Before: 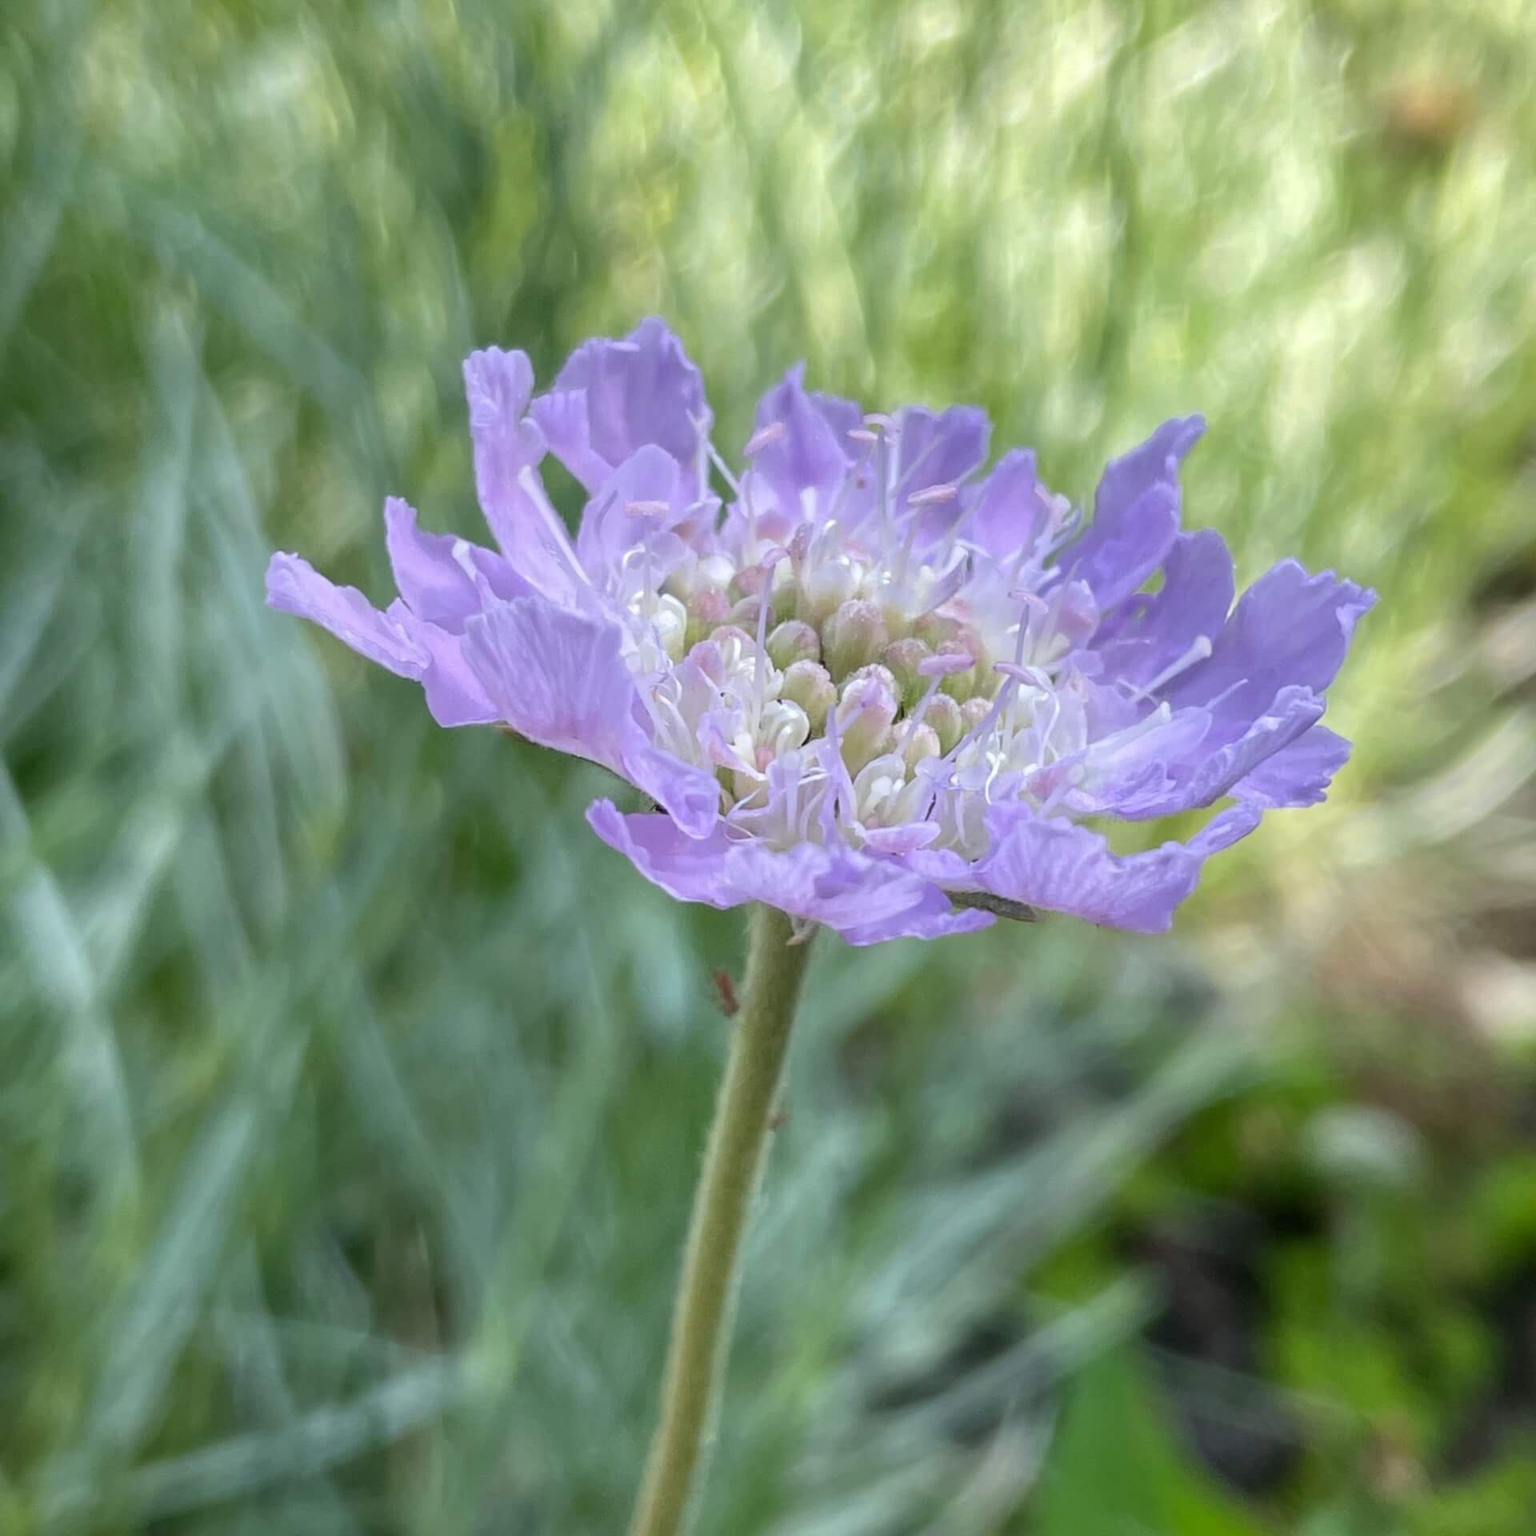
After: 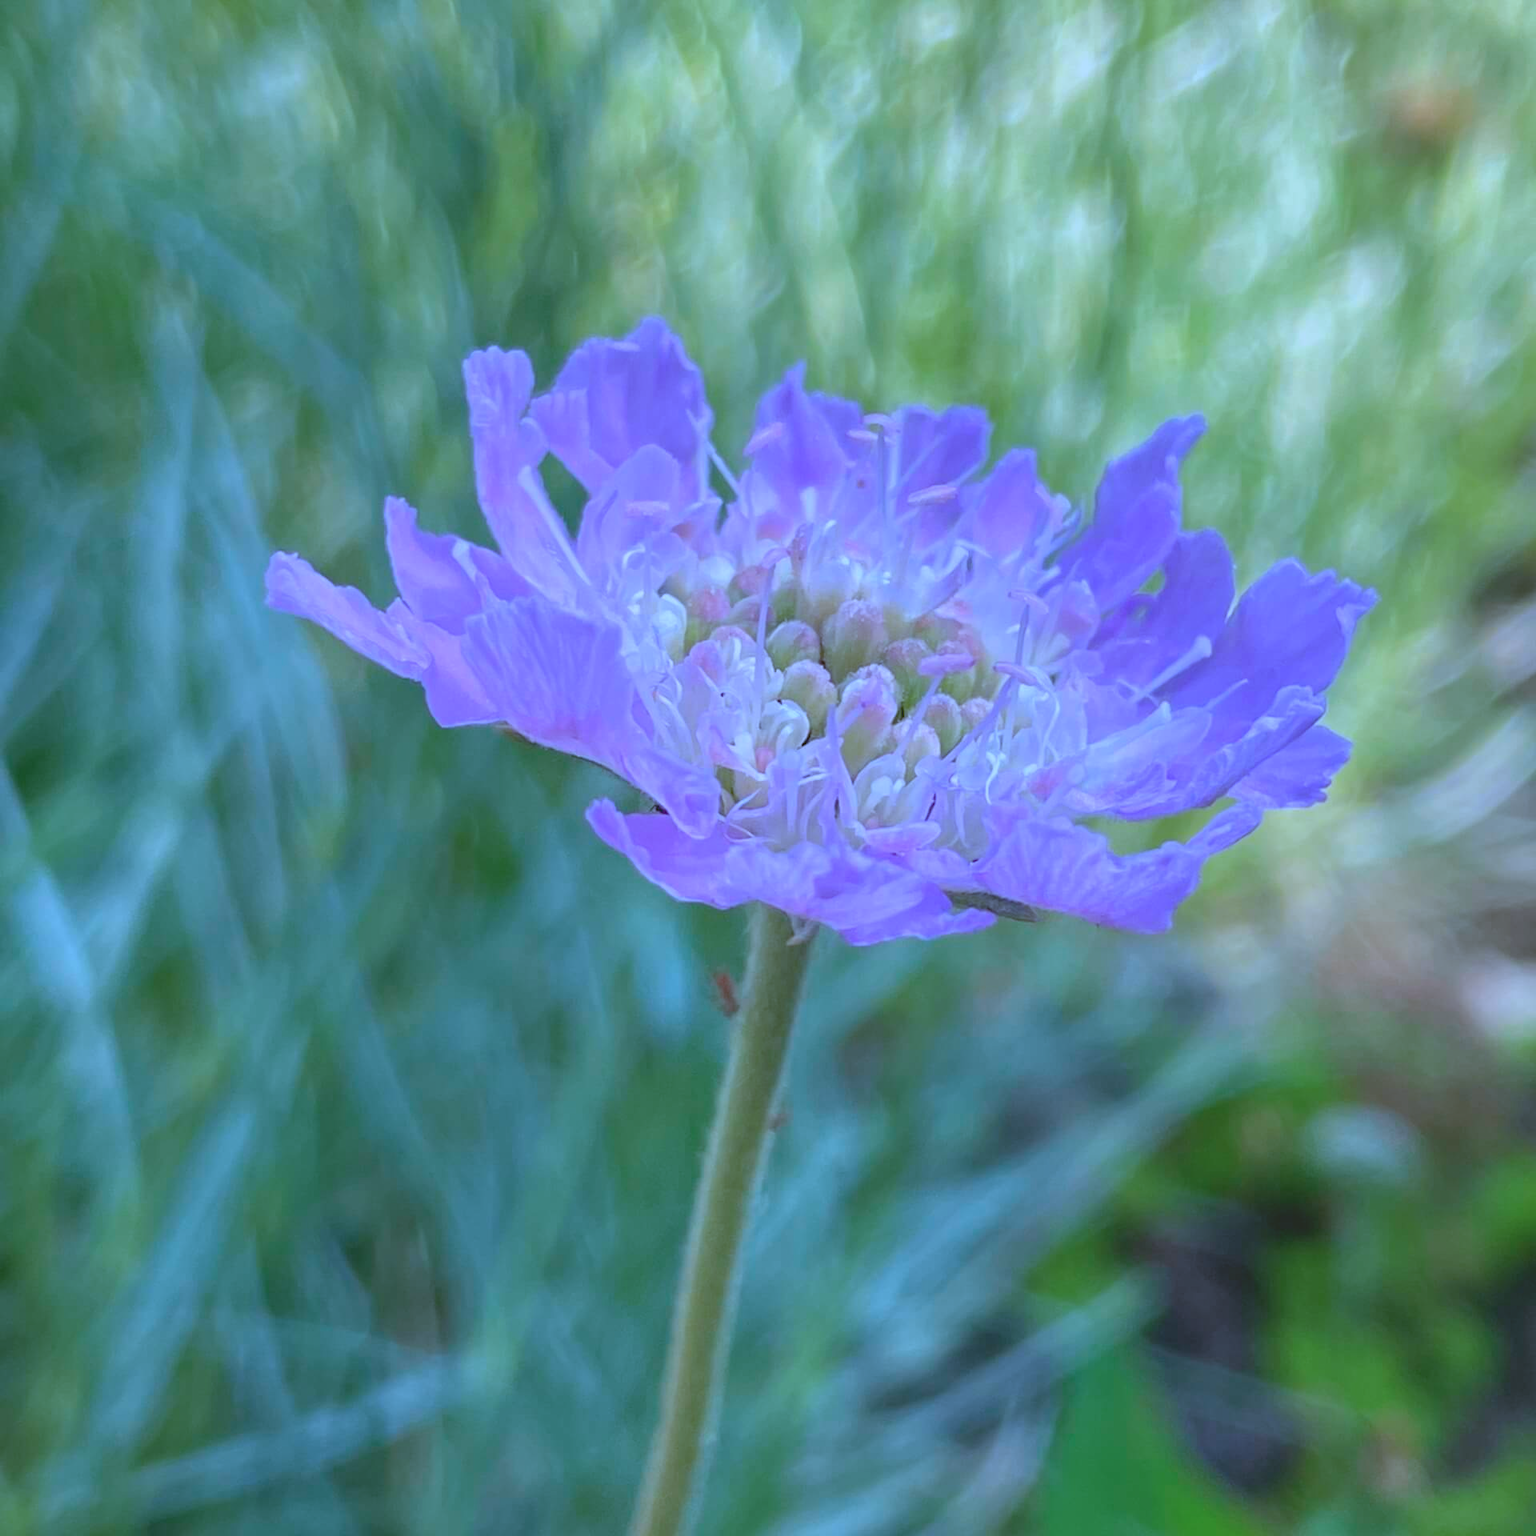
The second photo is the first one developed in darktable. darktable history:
haze removal: compatibility mode true, adaptive false
color calibration: illuminant as shot in camera, adaptation linear Bradford (ICC v4), x 0.405, y 0.406, temperature 3592.38 K
contrast brightness saturation: contrast -0.277
